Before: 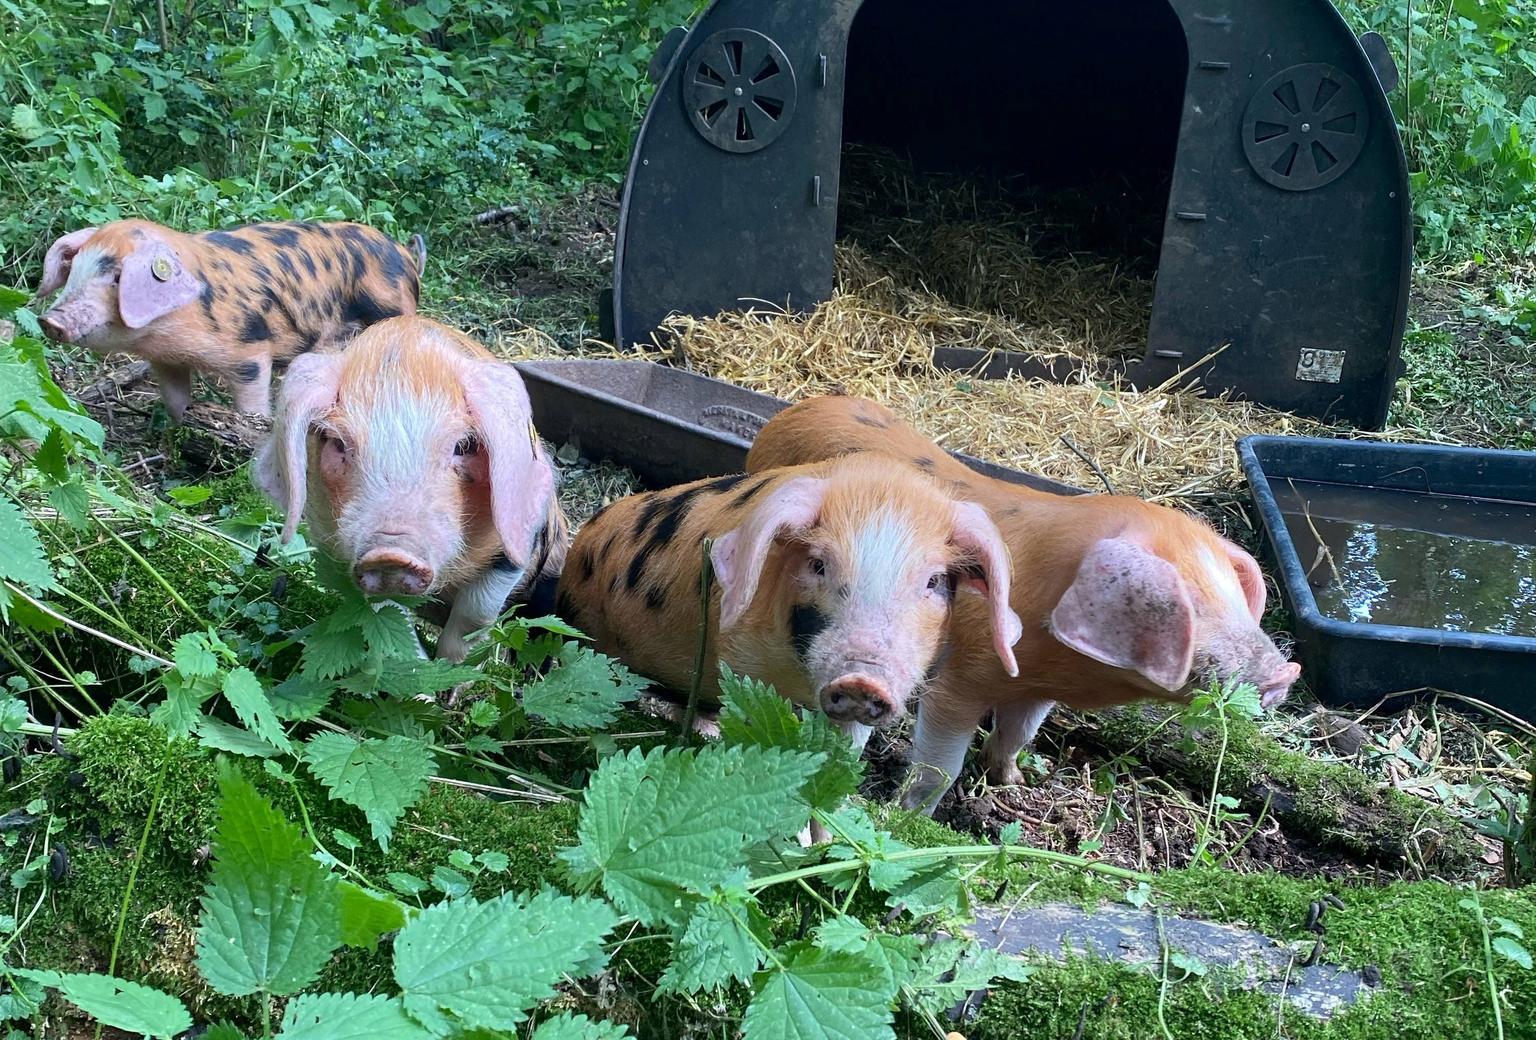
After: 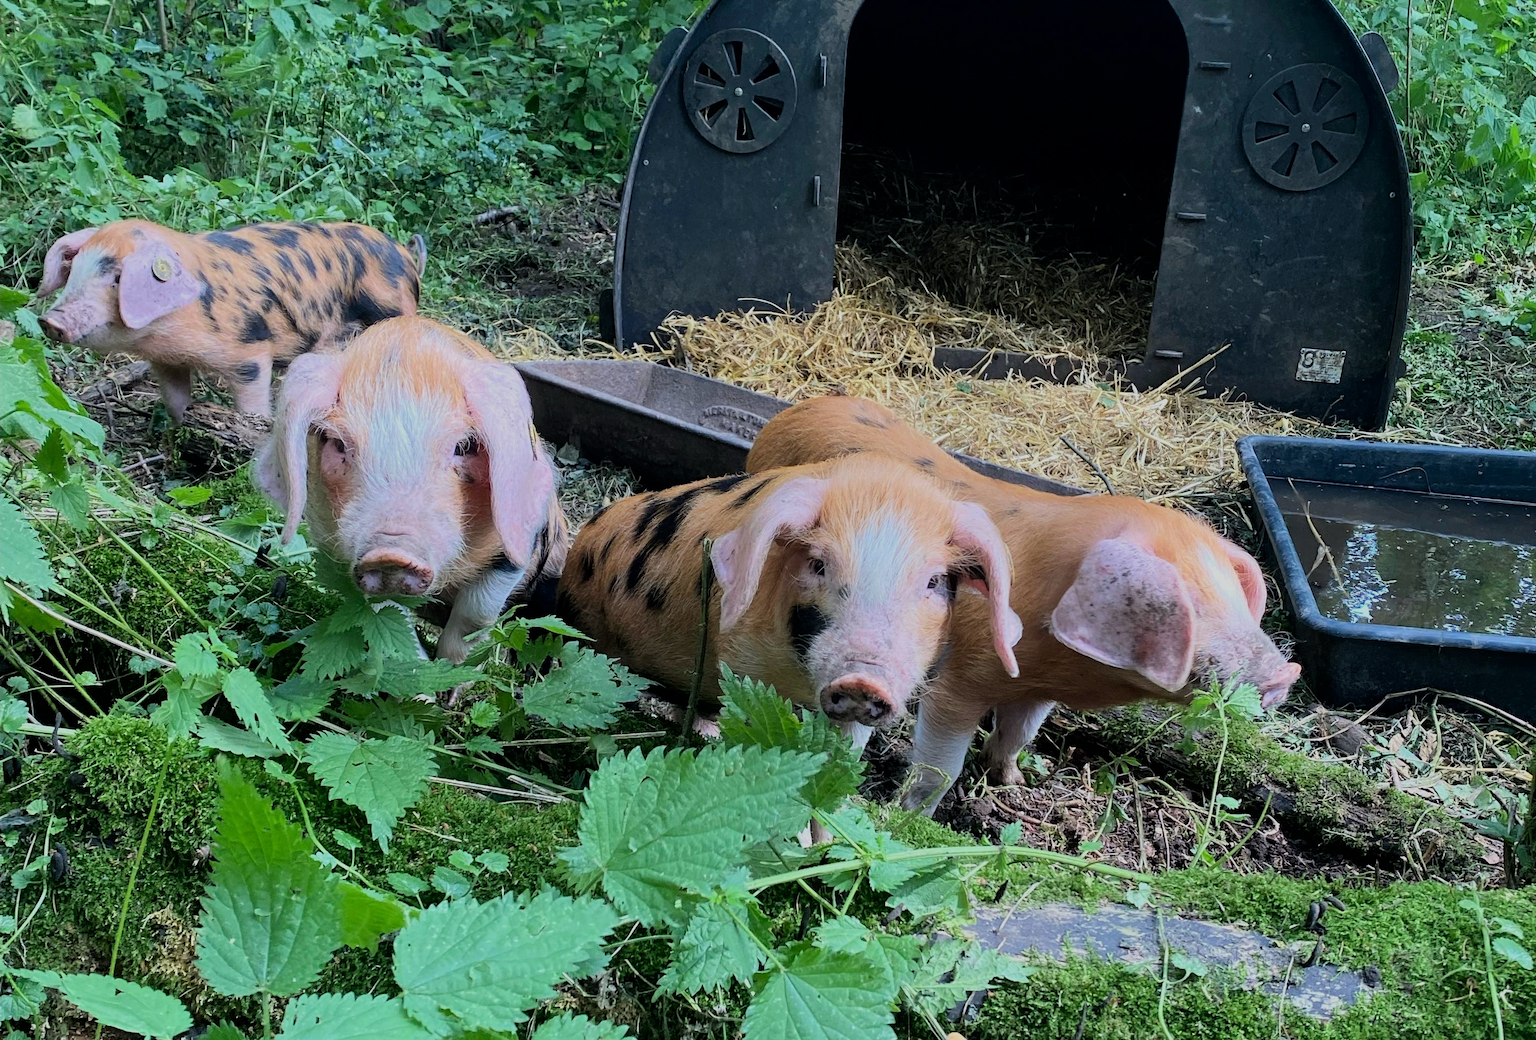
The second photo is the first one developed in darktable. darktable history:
filmic rgb: black relative exposure -7.65 EV, white relative exposure 4.56 EV, hardness 3.61, color science v6 (2022)
